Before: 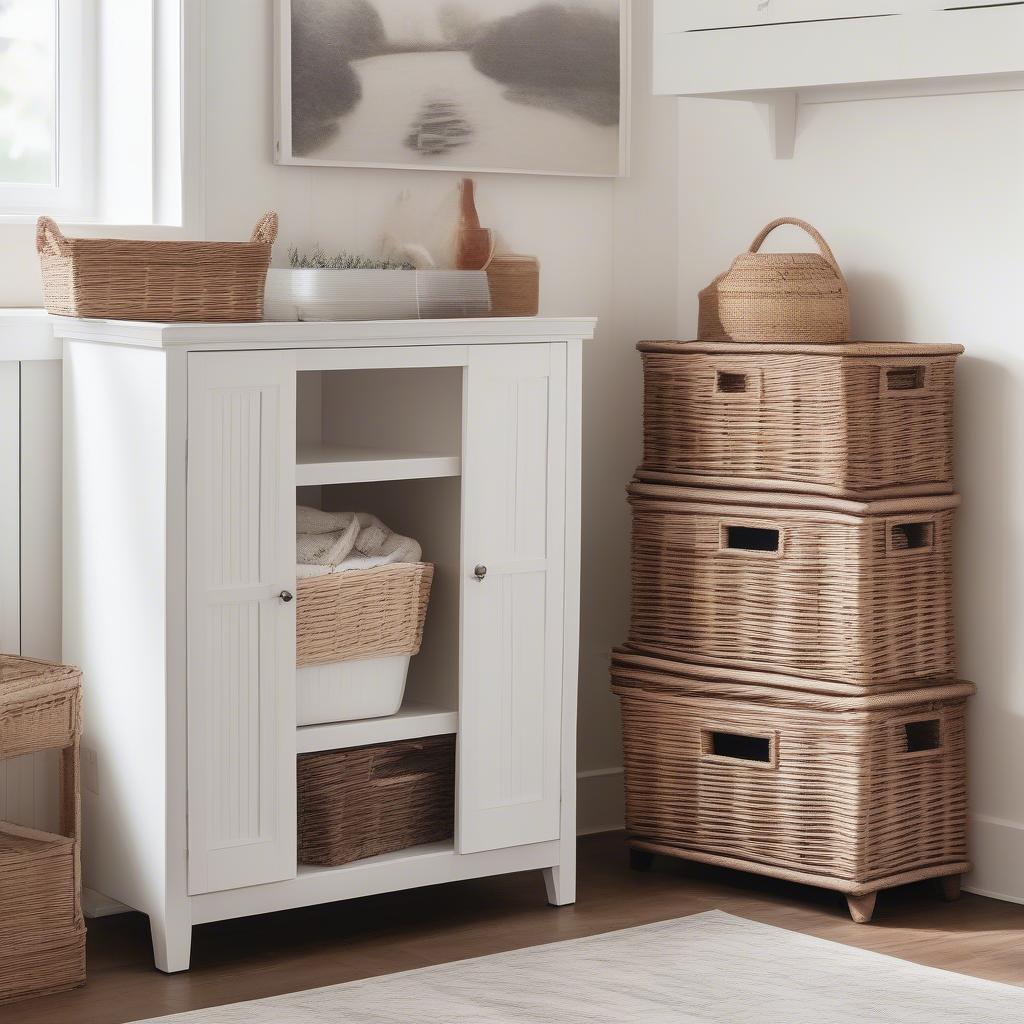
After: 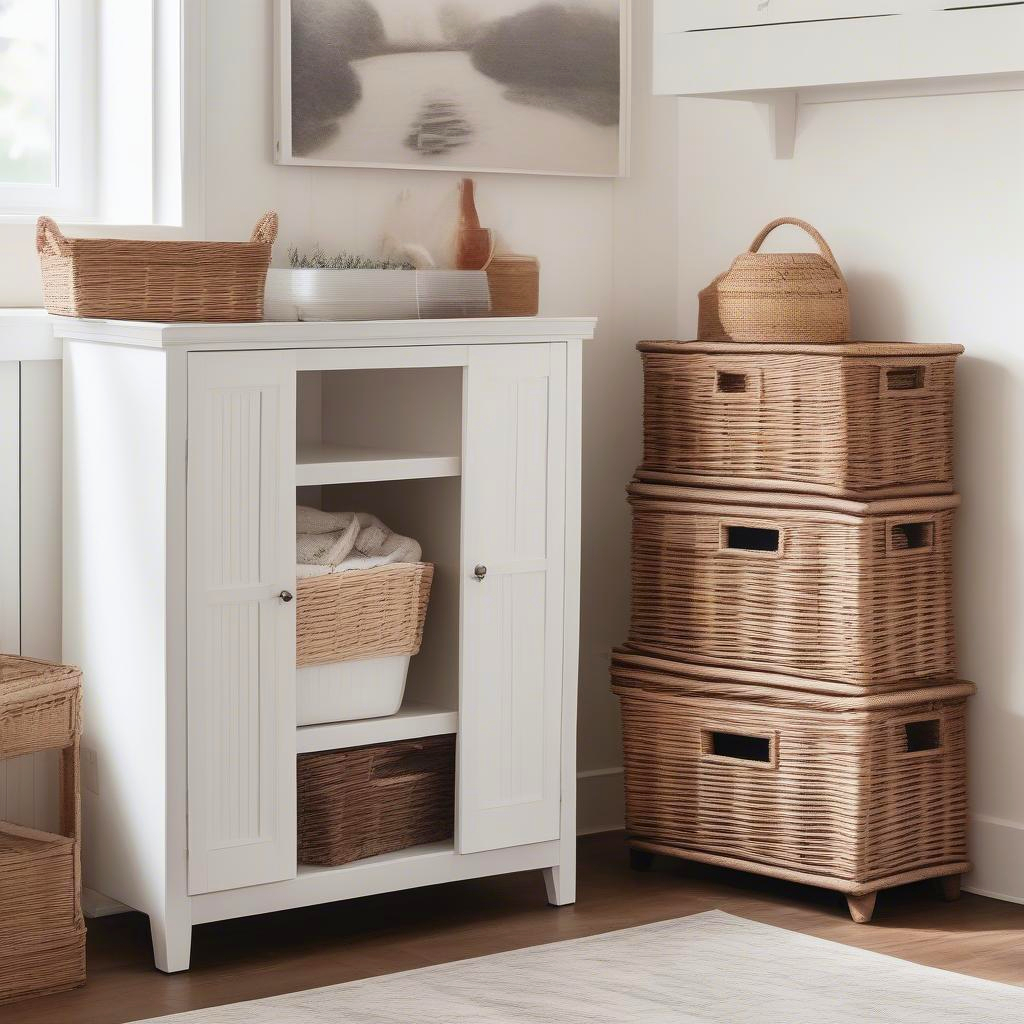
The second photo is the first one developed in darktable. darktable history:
contrast brightness saturation: contrast 0.08, saturation 0.2
